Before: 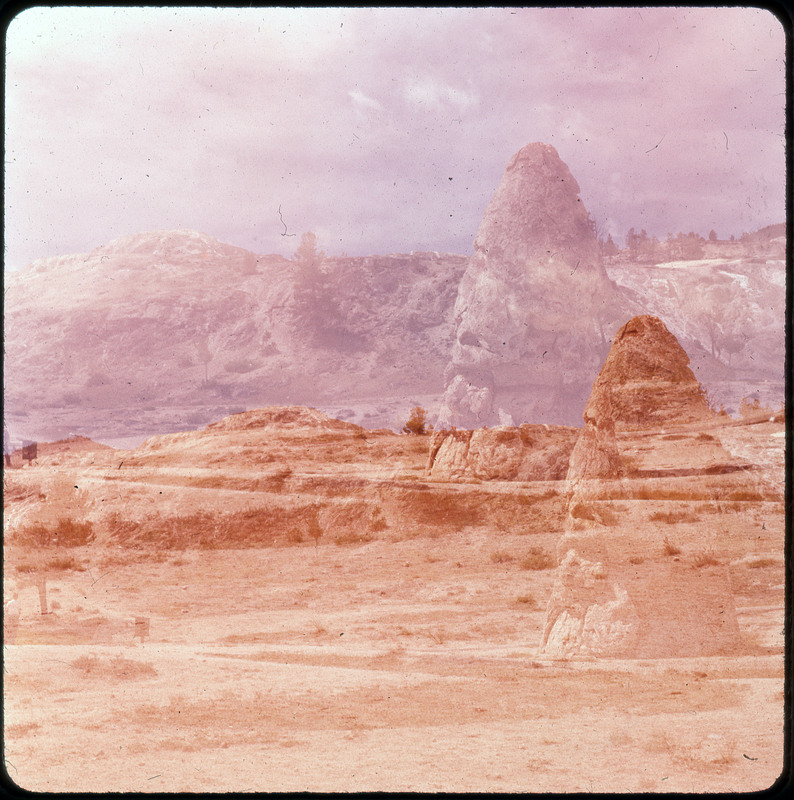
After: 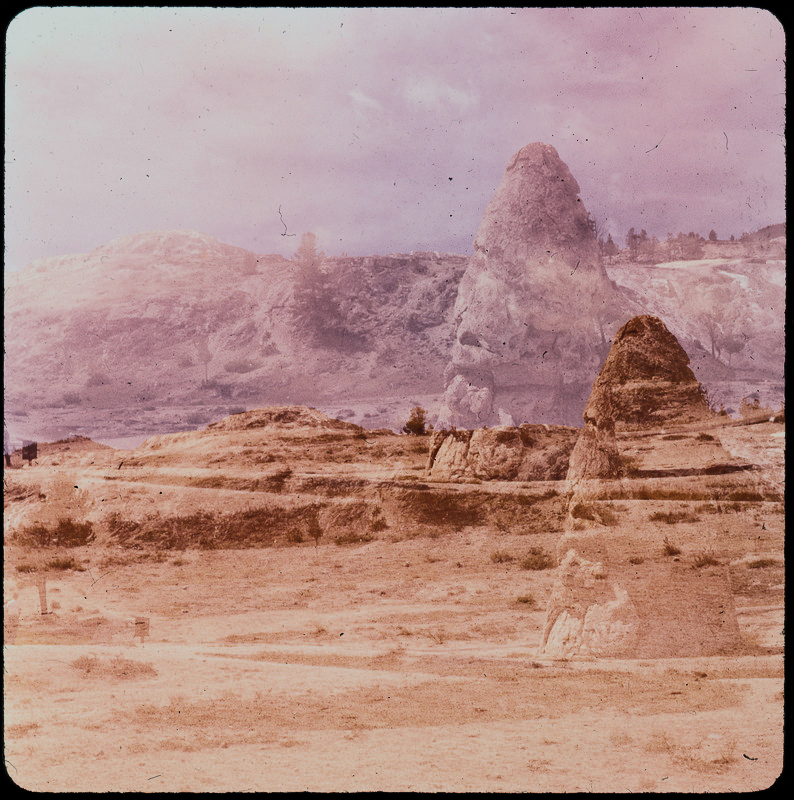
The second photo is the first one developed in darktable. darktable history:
color balance rgb: perceptual saturation grading › global saturation 19.72%, perceptual brilliance grading › highlights 2.138%, perceptual brilliance grading › mid-tones -49.502%, perceptual brilliance grading › shadows -49.729%, global vibrance 20%
filmic rgb: black relative exposure -7.09 EV, white relative exposure 5.39 EV, threshold 2.99 EV, hardness 3.03, add noise in highlights 0.101, color science v4 (2020), type of noise poissonian, enable highlight reconstruction true
